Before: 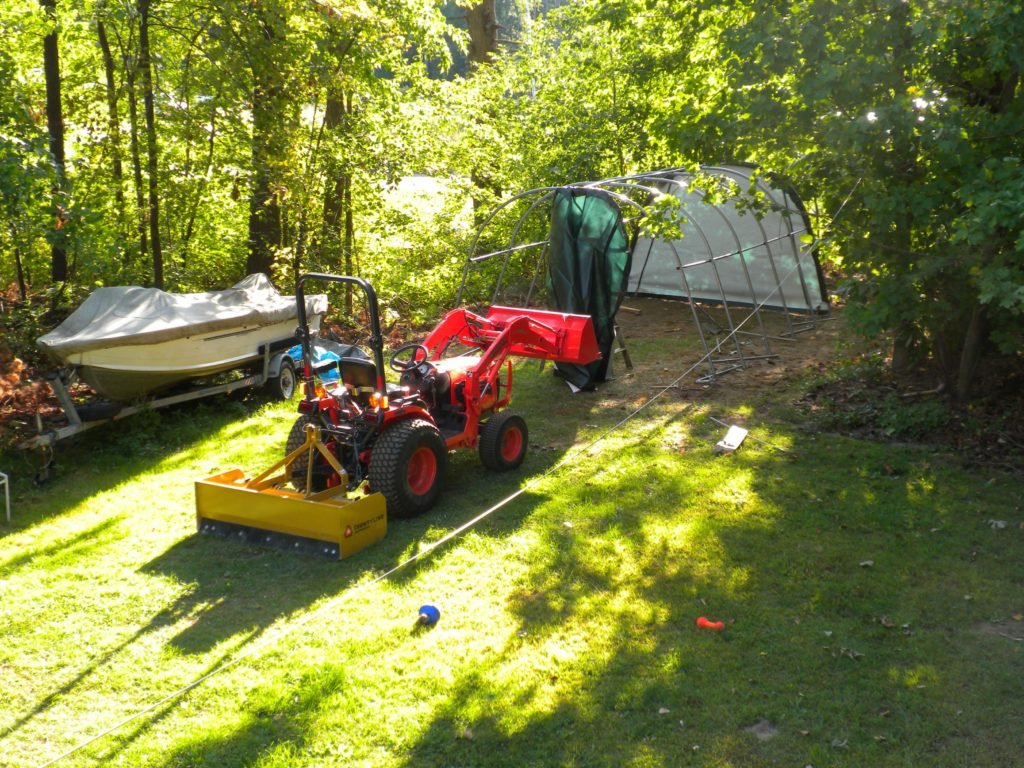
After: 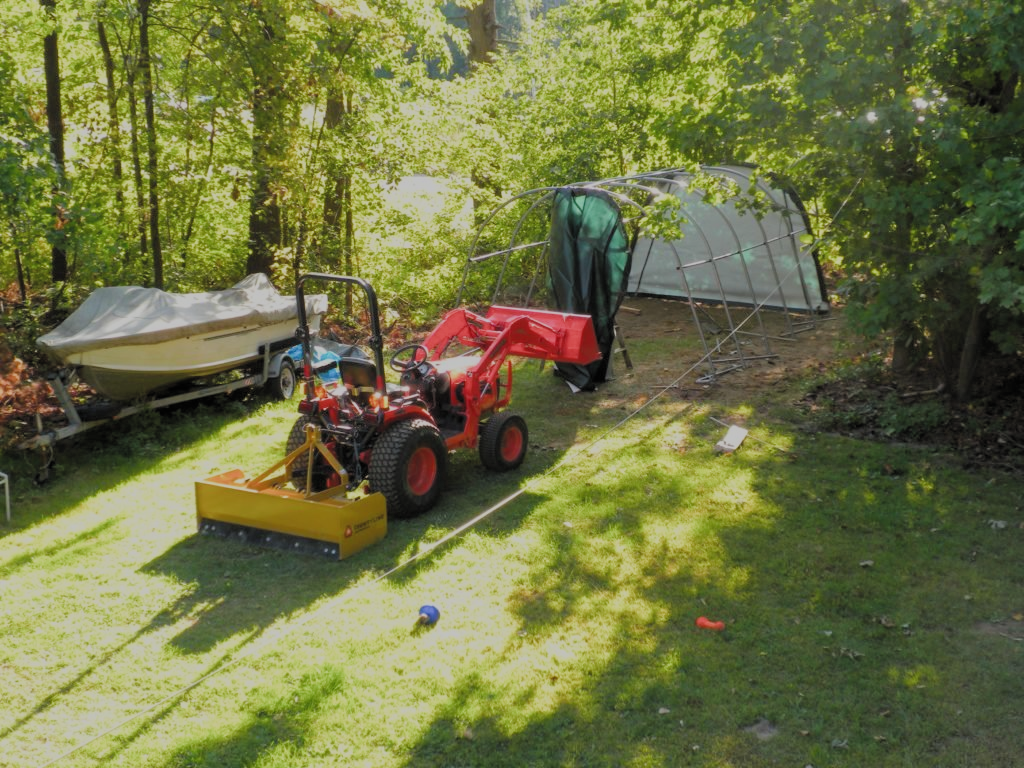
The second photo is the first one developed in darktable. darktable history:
filmic rgb: black relative exposure -6.63 EV, white relative exposure 4.74 EV, hardness 3.14, contrast 0.8, color science v5 (2021), contrast in shadows safe, contrast in highlights safe
